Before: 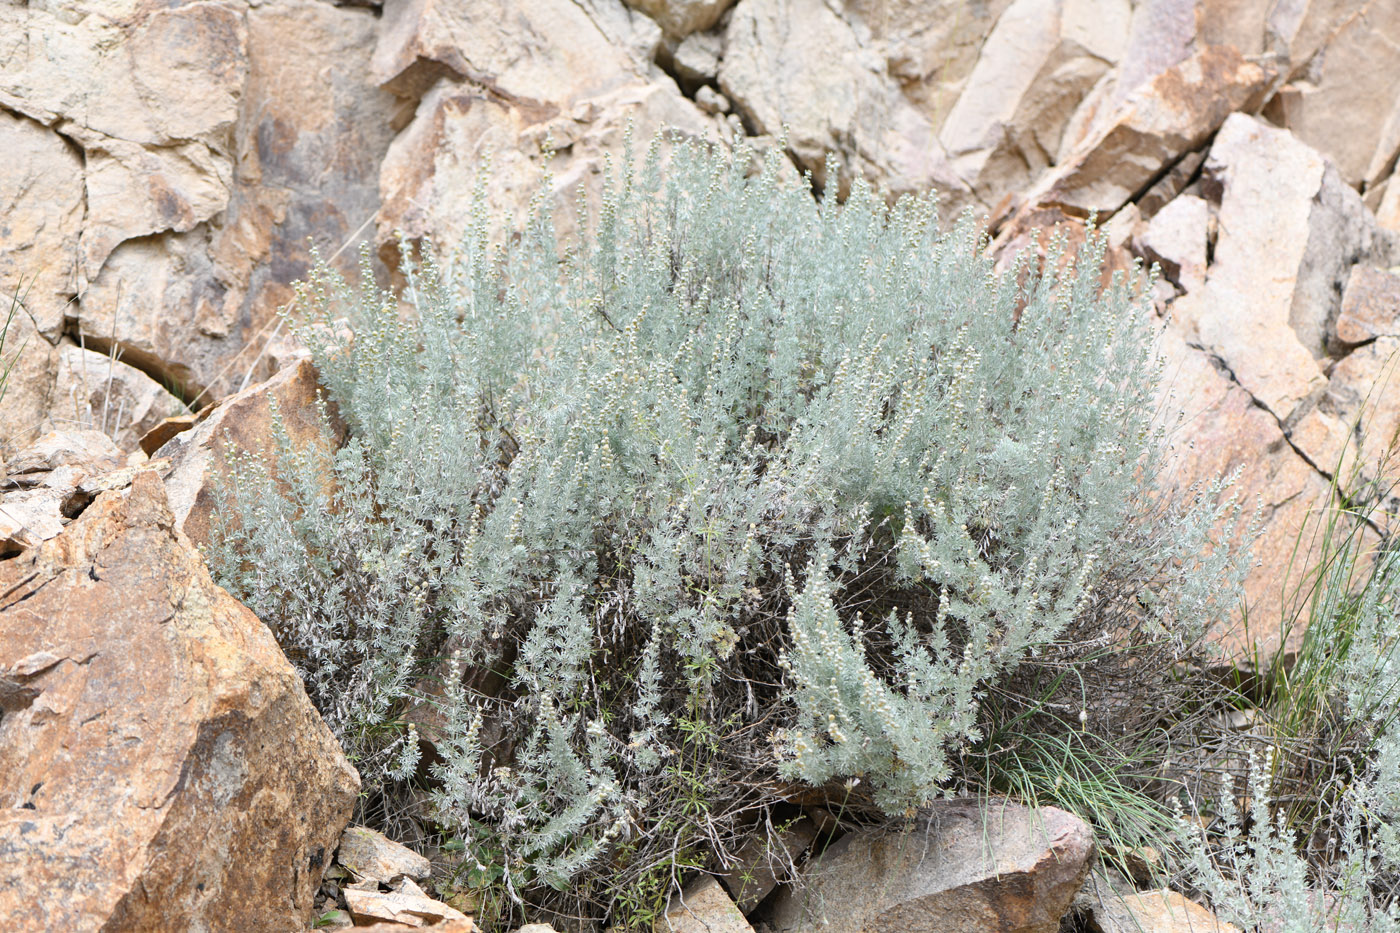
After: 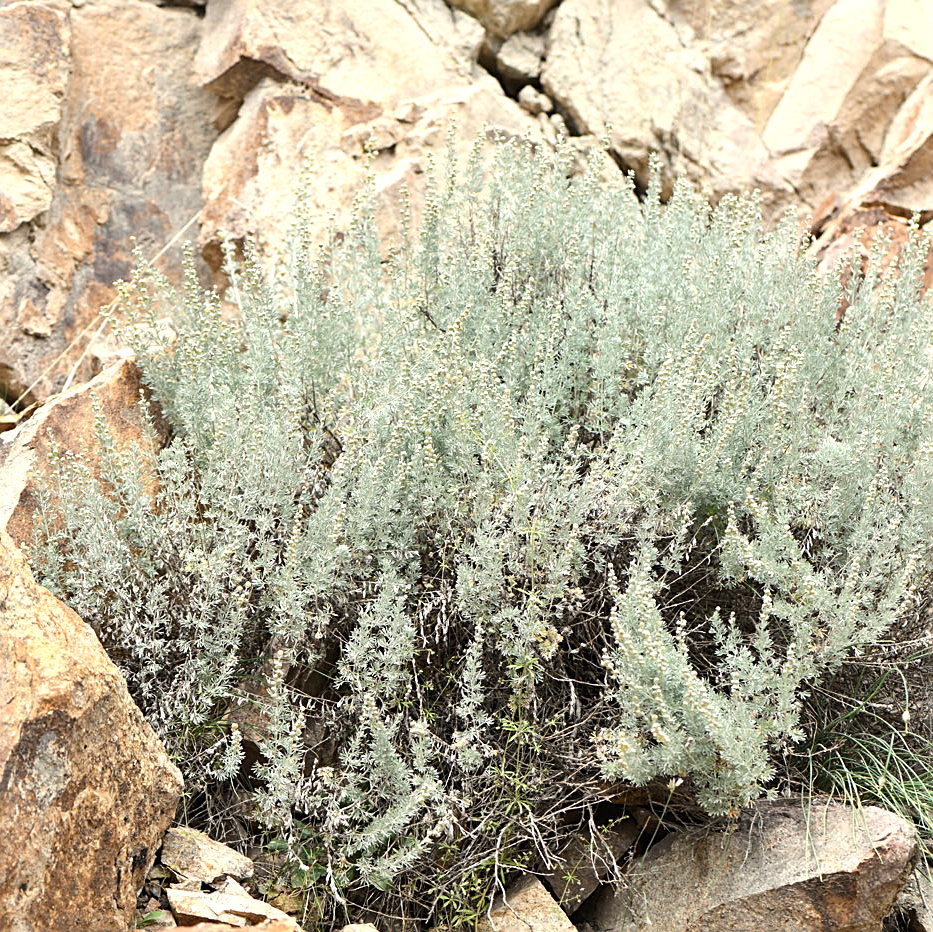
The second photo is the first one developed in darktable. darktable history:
crop and rotate: left 12.673%, right 20.66%
tone equalizer: -8 EV -0.417 EV, -7 EV -0.389 EV, -6 EV -0.333 EV, -5 EV -0.222 EV, -3 EV 0.222 EV, -2 EV 0.333 EV, -1 EV 0.389 EV, +0 EV 0.417 EV, edges refinement/feathering 500, mask exposure compensation -1.57 EV, preserve details no
sharpen: on, module defaults
white balance: red 1.029, blue 0.92
